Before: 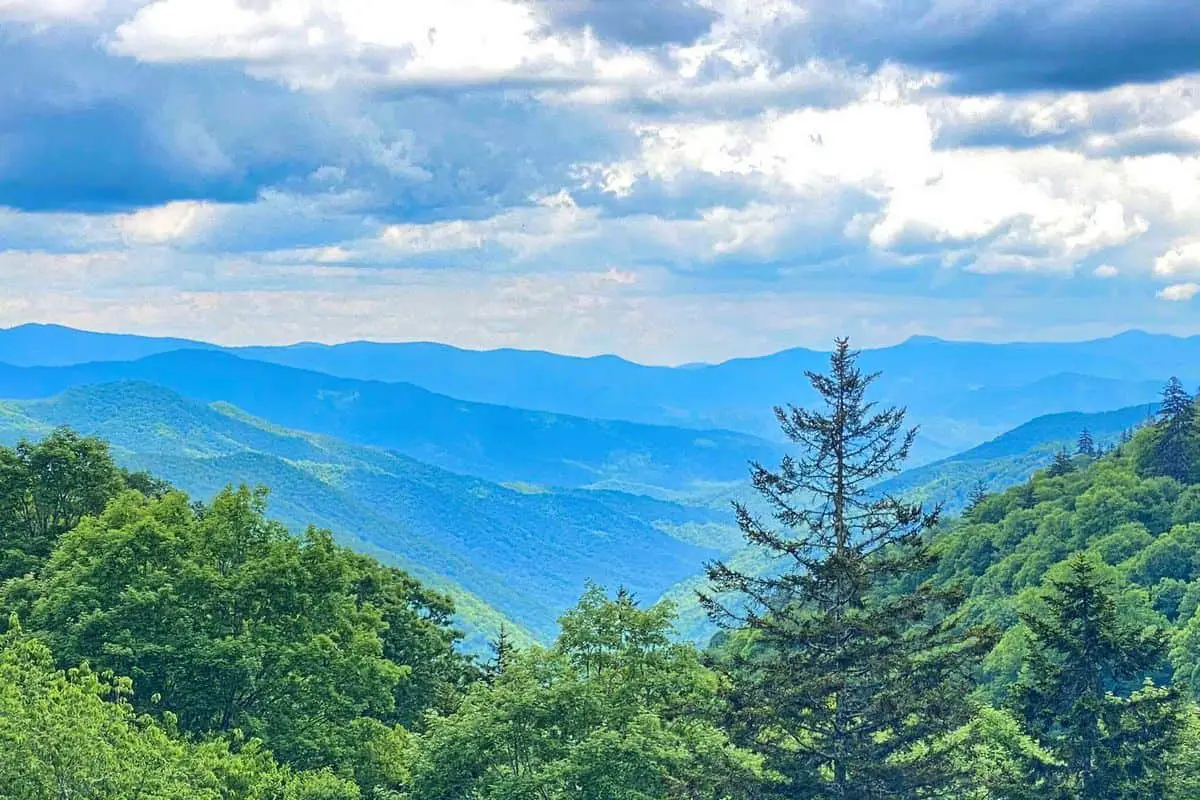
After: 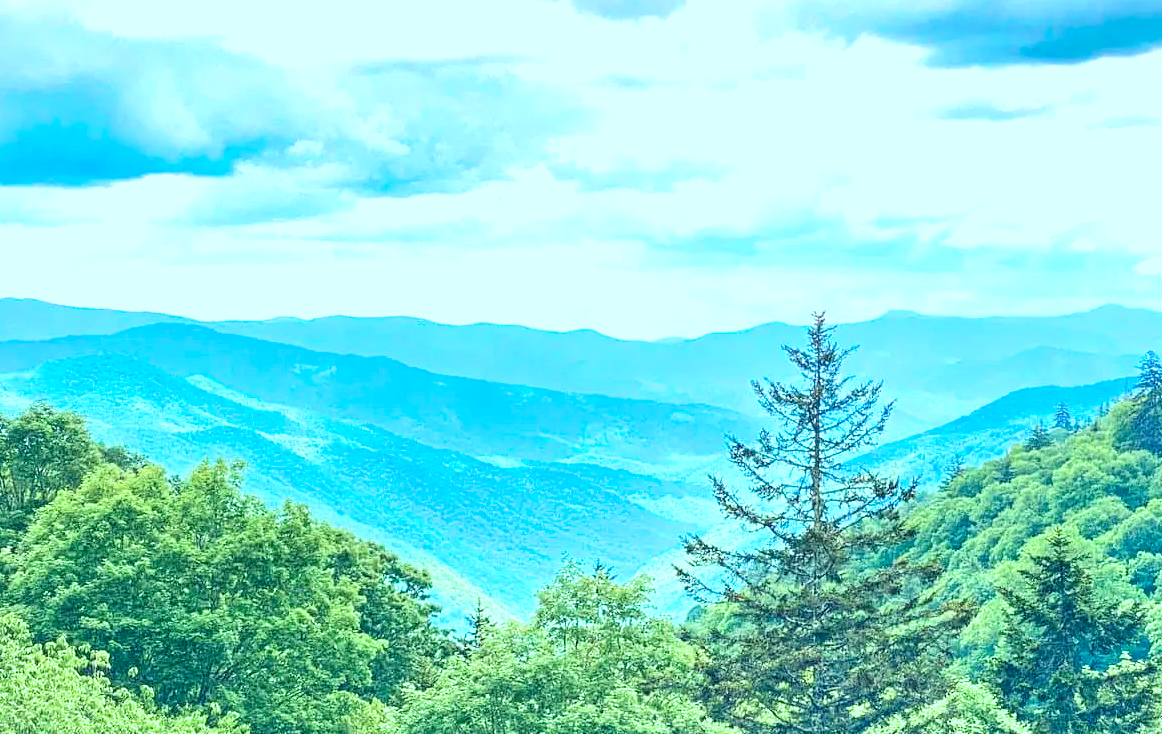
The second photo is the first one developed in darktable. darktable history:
color correction: highlights a* -11.71, highlights b* -15.58
filmic rgb: black relative exposure -14.19 EV, white relative exposure 3.39 EV, hardness 7.89, preserve chrominance max RGB
exposure: black level correction 0, exposure 1.5 EV, compensate exposure bias true, compensate highlight preservation false
white balance: red 1.123, blue 0.83
crop: left 1.964%, top 3.251%, right 1.122%, bottom 4.933%
rgb levels: preserve colors max RGB
